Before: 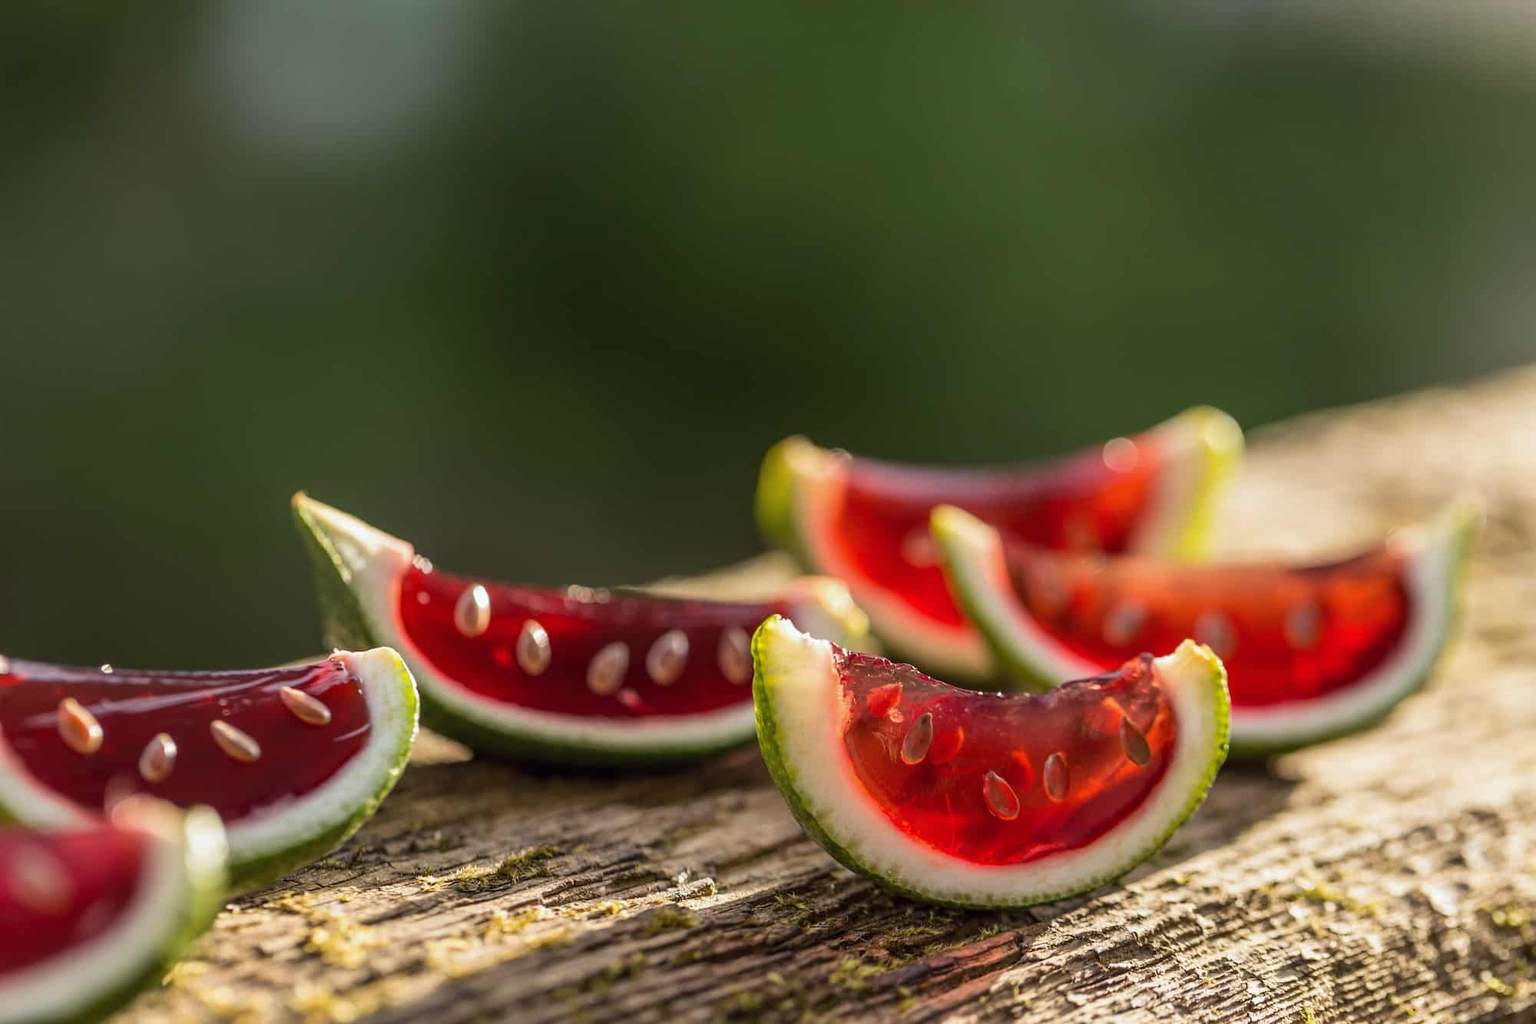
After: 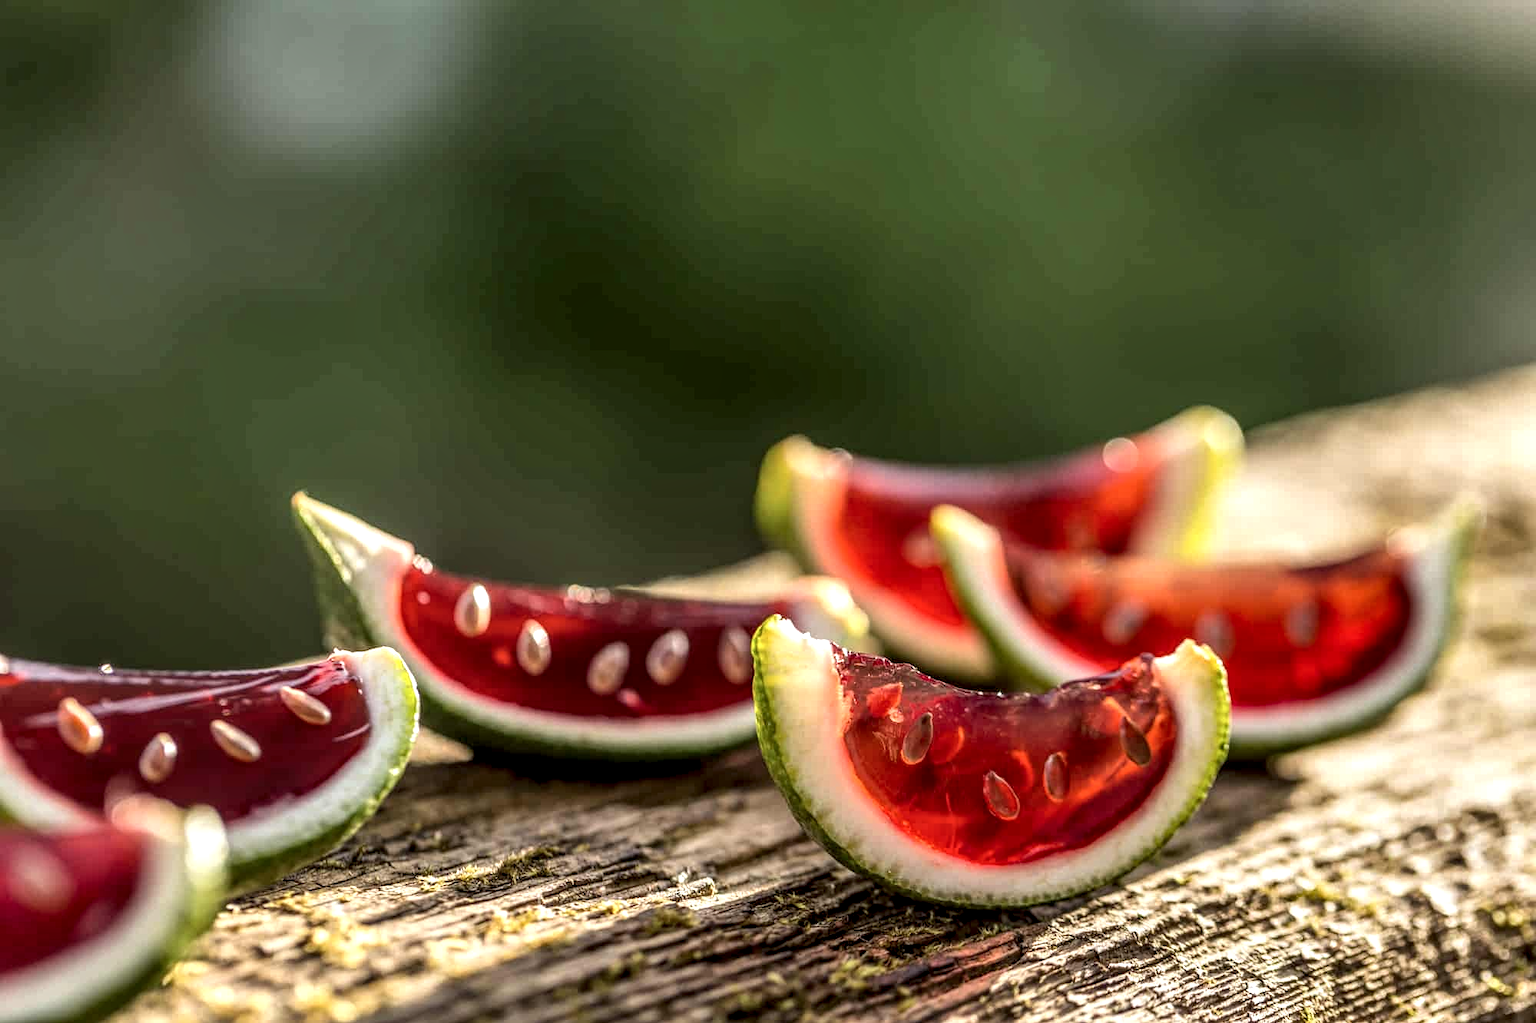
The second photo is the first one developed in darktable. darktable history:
local contrast: highlights 78%, shadows 56%, detail 173%, midtone range 0.431
shadows and highlights: radius 131.67, soften with gaussian
